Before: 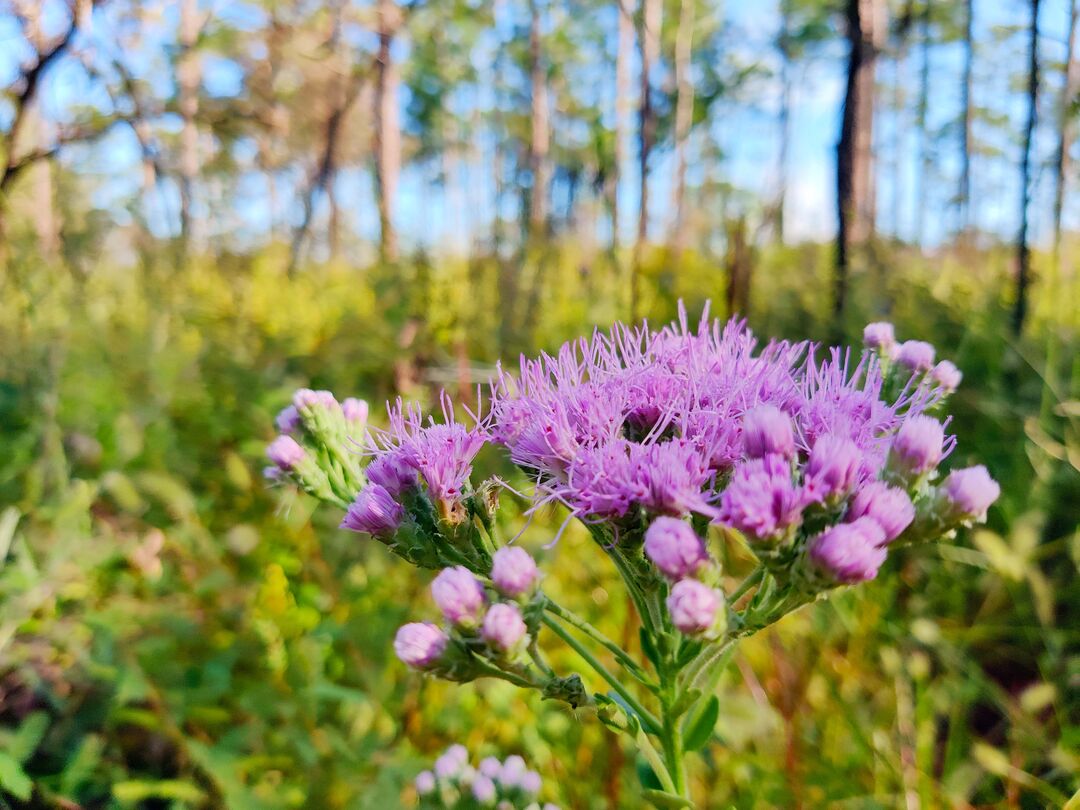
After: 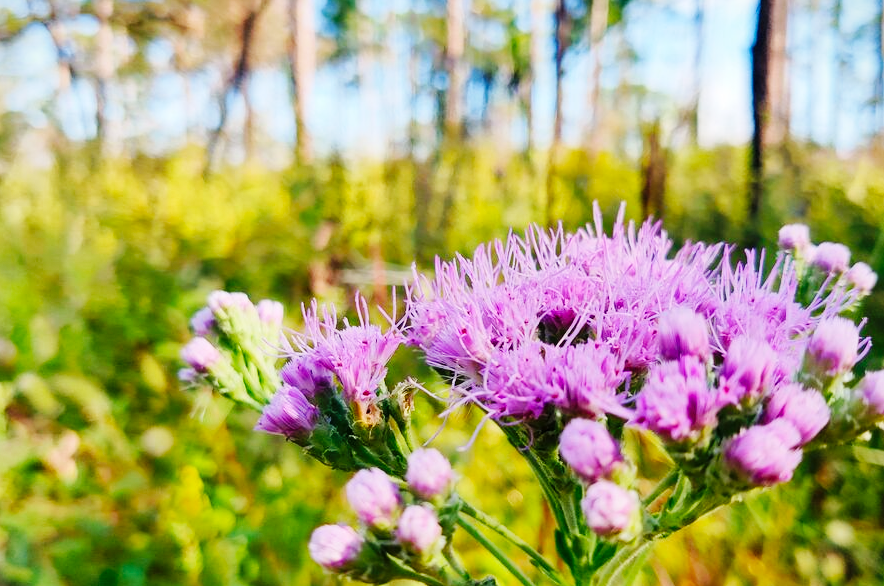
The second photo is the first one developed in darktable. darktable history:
crop: left 7.933%, top 12.133%, right 10.194%, bottom 15.454%
base curve: curves: ch0 [(0, 0) (0.032, 0.025) (0.121, 0.166) (0.206, 0.329) (0.605, 0.79) (1, 1)], preserve colors none
vignetting: fall-off start 99.41%, fall-off radius 71.73%, brightness -0.304, saturation -0.068, width/height ratio 1.172
